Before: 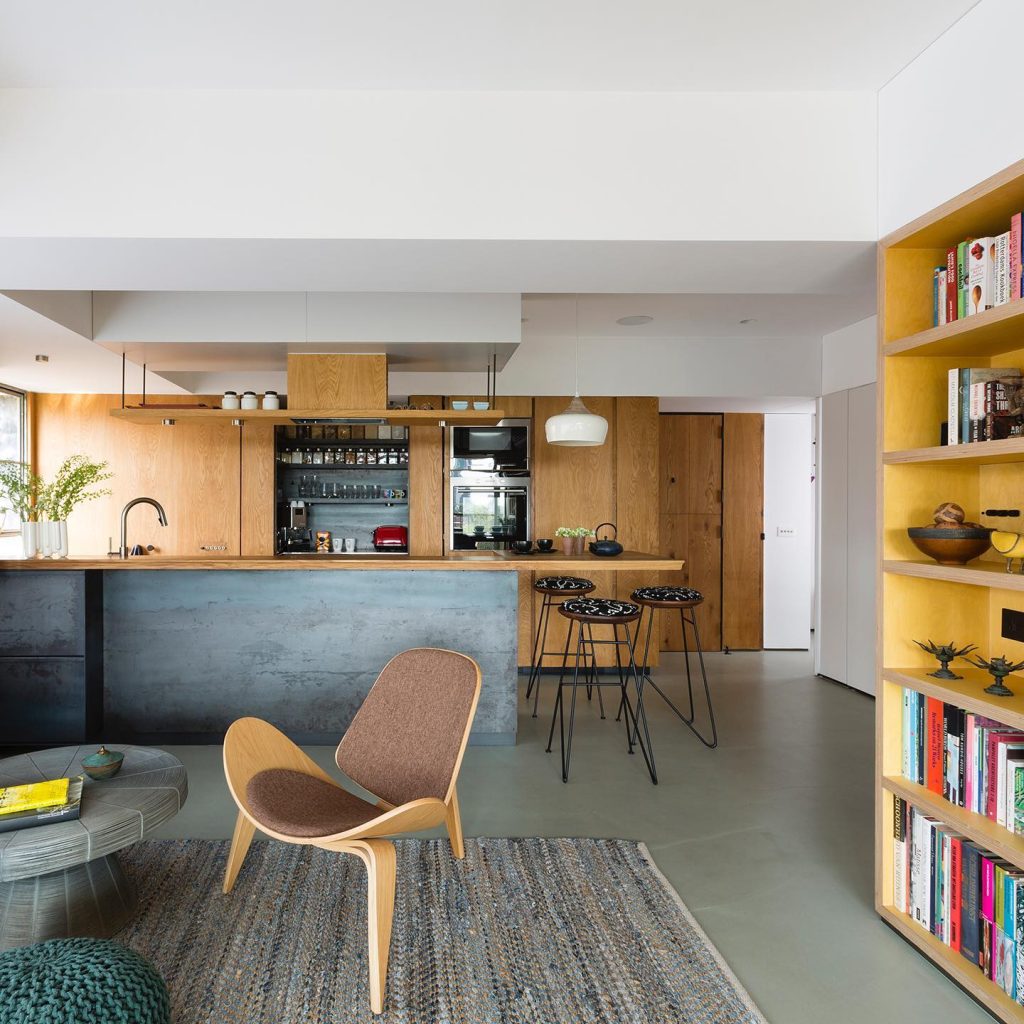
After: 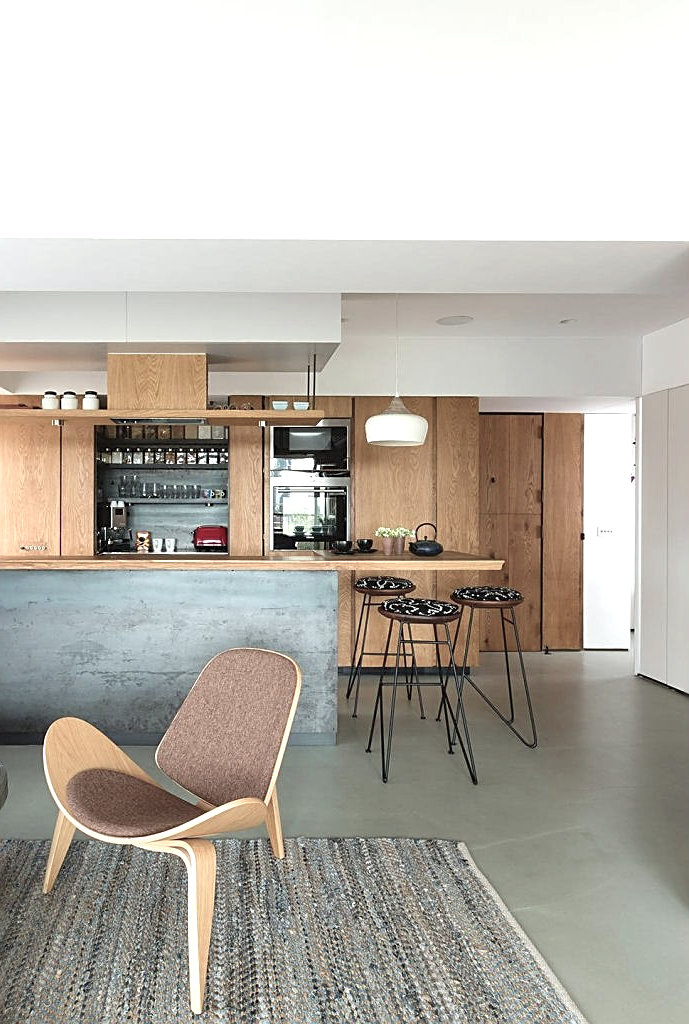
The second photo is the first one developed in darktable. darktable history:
shadows and highlights: shadows 25.45, highlights -23.27
exposure: exposure 0.665 EV, compensate highlight preservation false
color calibration: output R [0.946, 0.065, -0.013, 0], output G [-0.246, 1.264, -0.017, 0], output B [0.046, -0.098, 1.05, 0], illuminant same as pipeline (D50), adaptation XYZ, x 0.345, y 0.358, temperature 5012.81 K
crop and rotate: left 17.604%, right 15.094%
color balance rgb: perceptual saturation grading › global saturation -32.378%, perceptual brilliance grading › global brilliance 1.61%, perceptual brilliance grading › highlights -3.722%, global vibrance 10.033%
contrast brightness saturation: saturation -0.162
sharpen: on, module defaults
